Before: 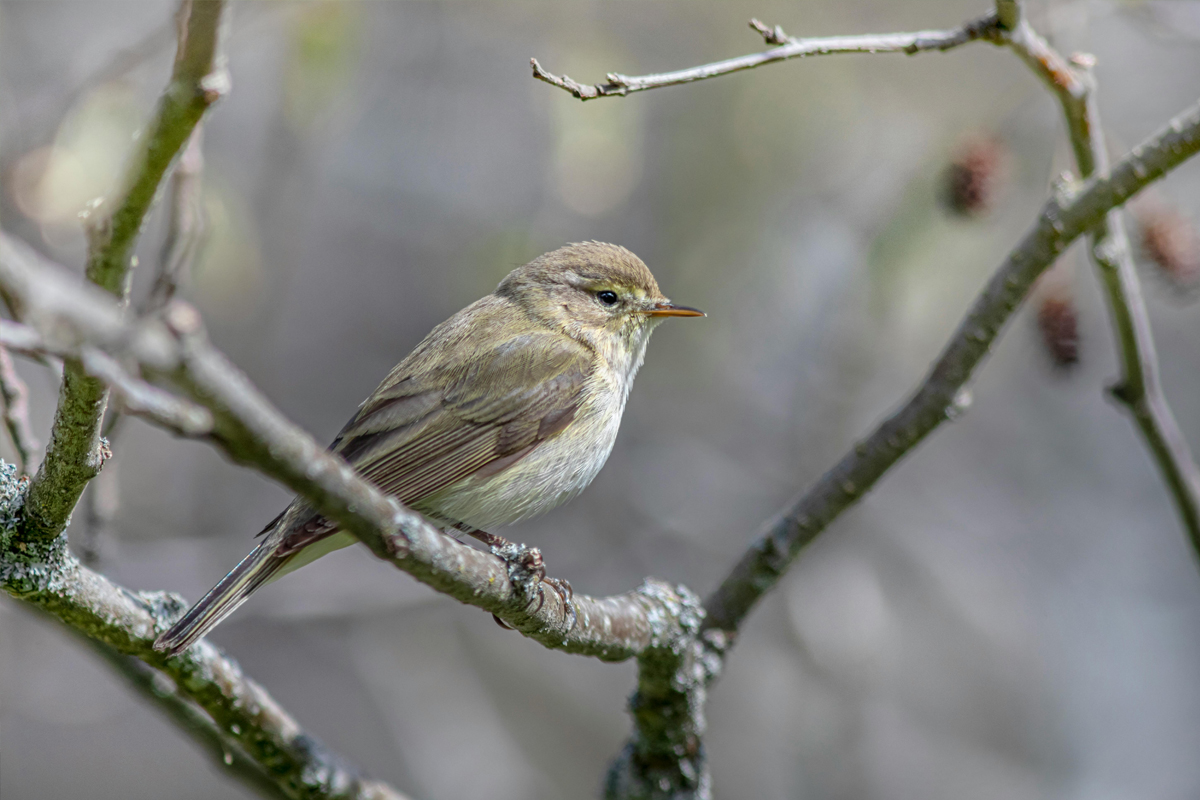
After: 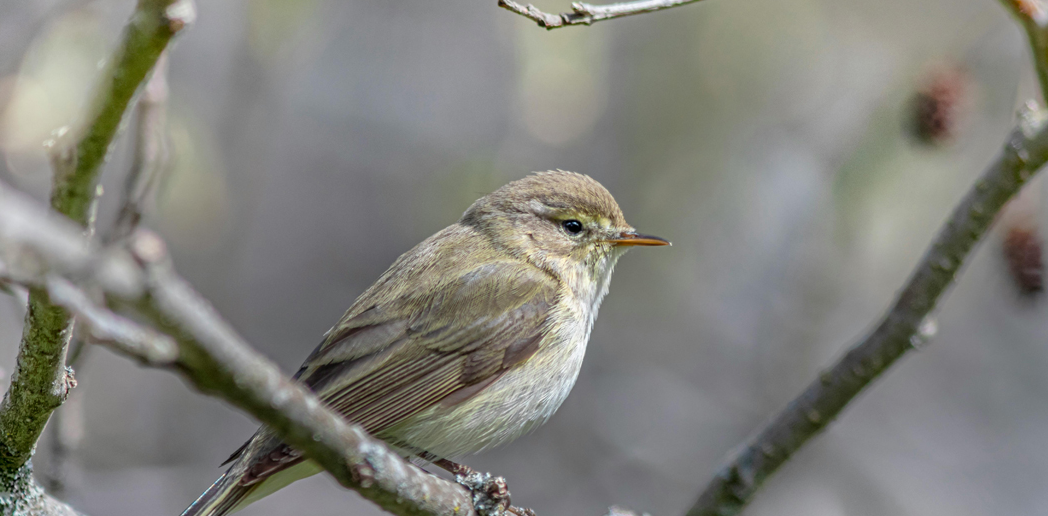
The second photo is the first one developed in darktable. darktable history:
crop: left 2.951%, top 8.992%, right 9.669%, bottom 26.421%
